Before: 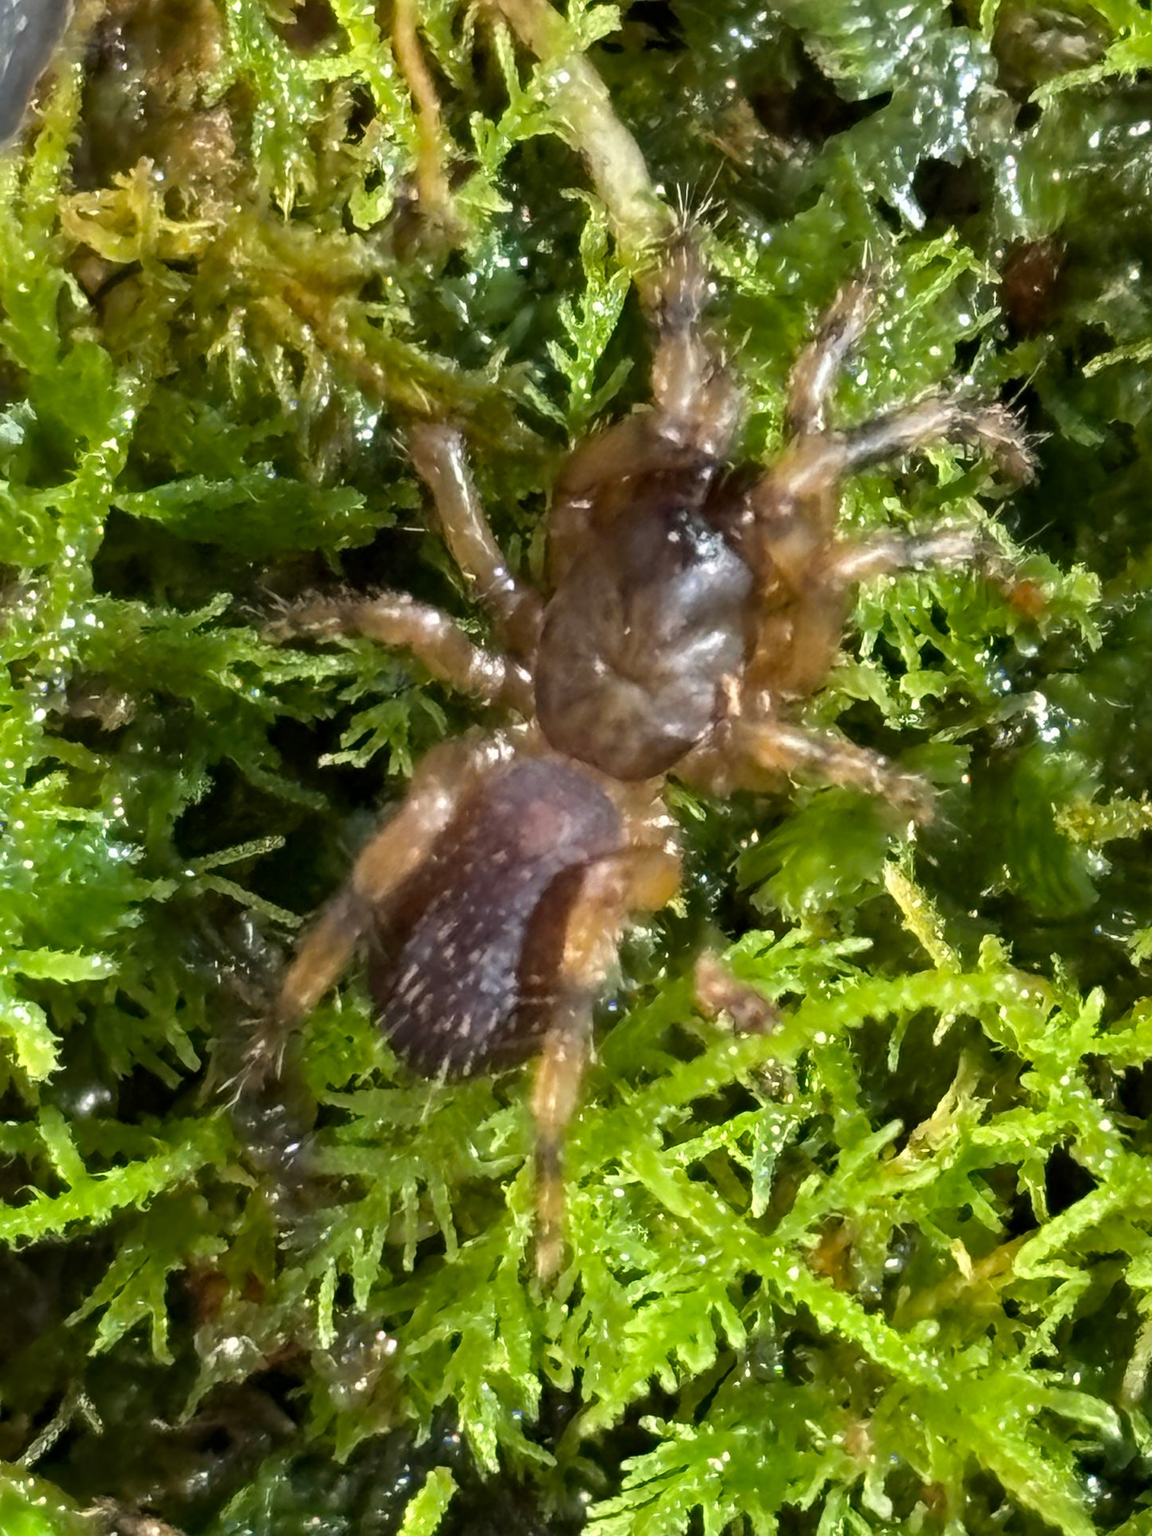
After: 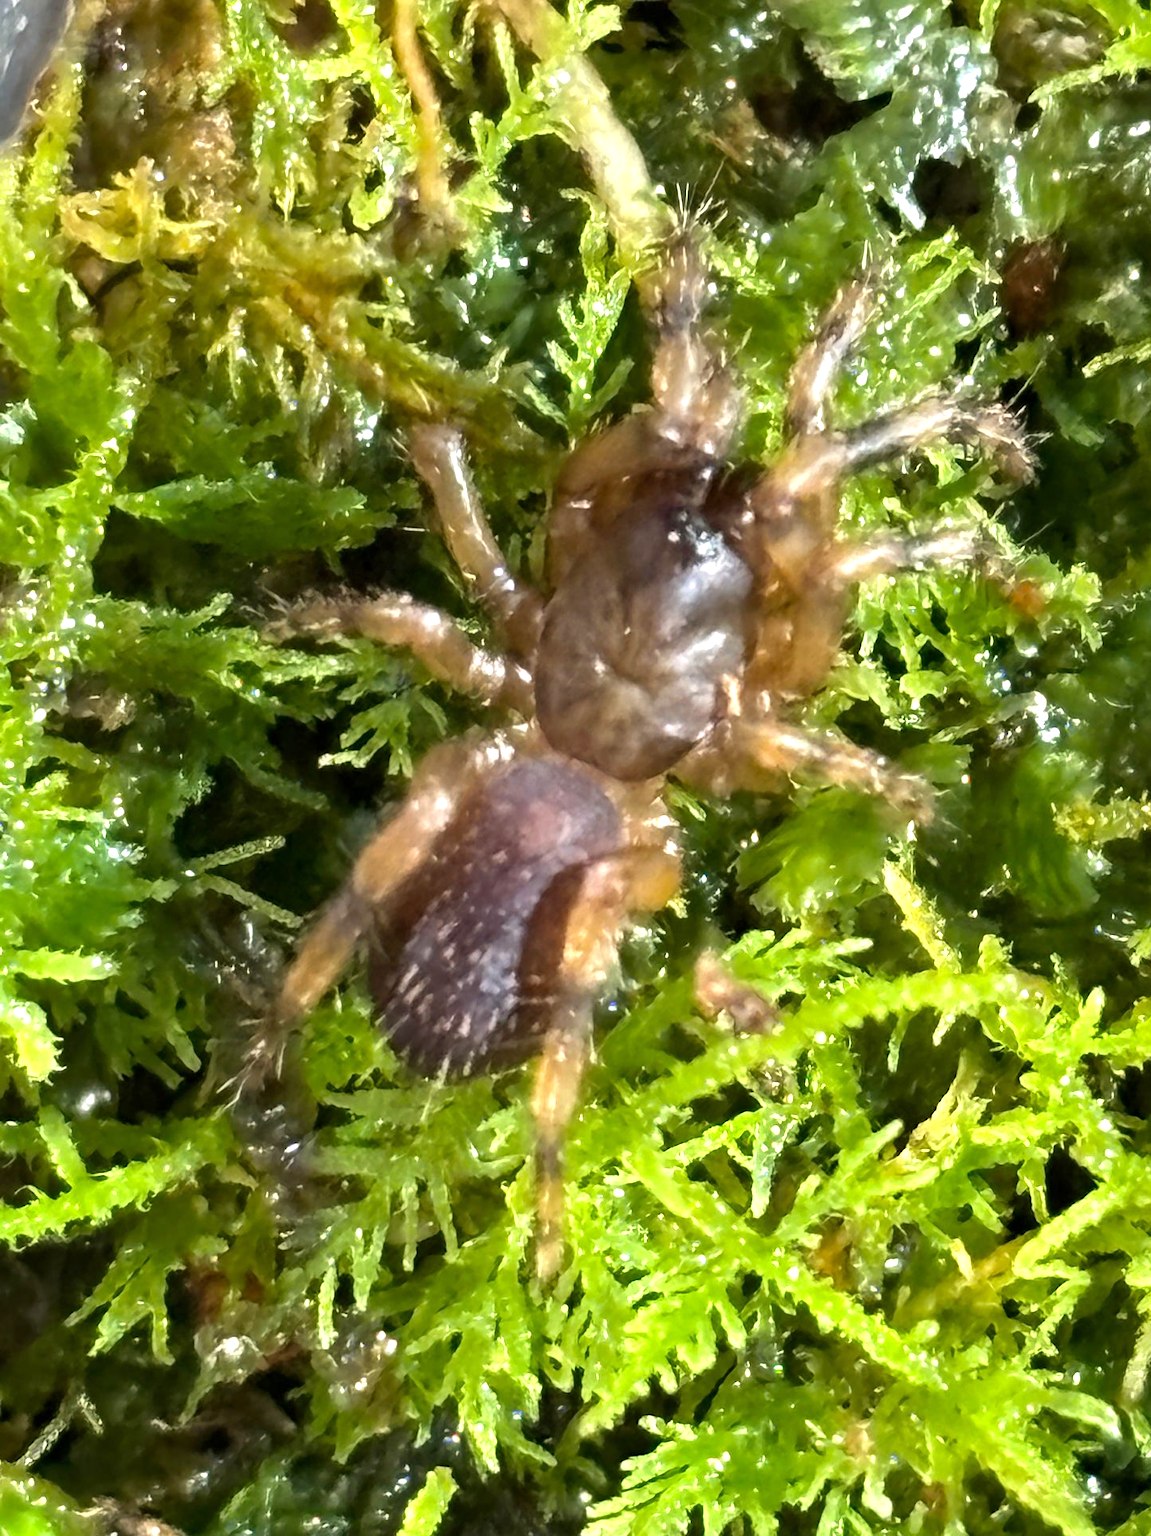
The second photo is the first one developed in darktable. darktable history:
exposure: exposure 0.641 EV, compensate highlight preservation false
